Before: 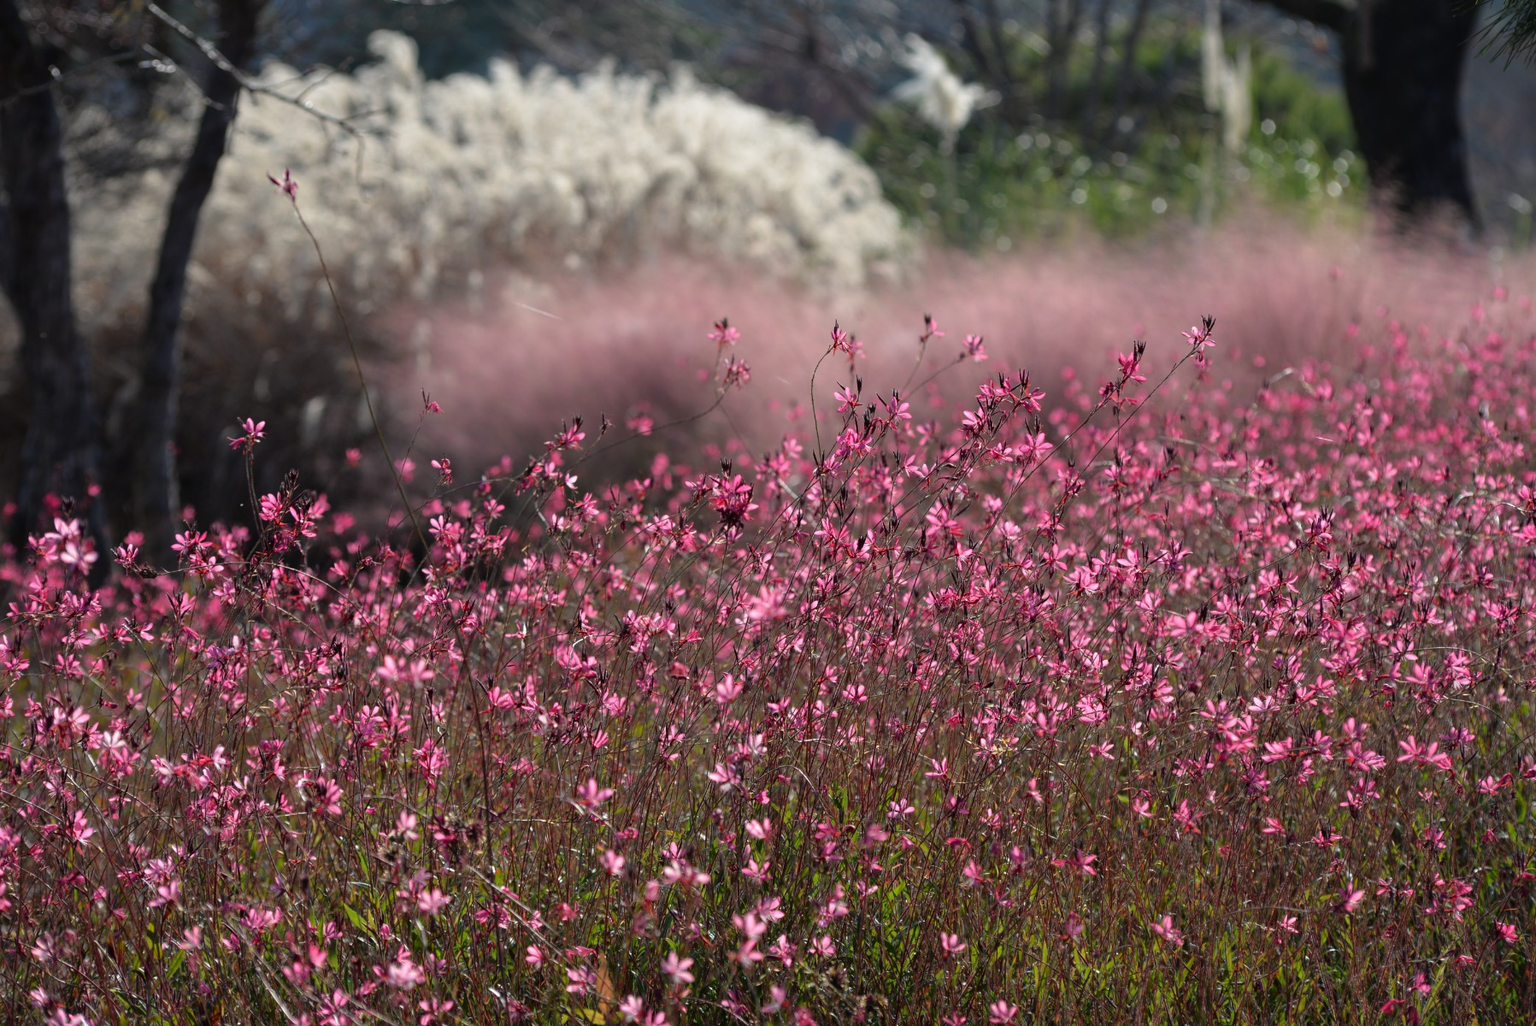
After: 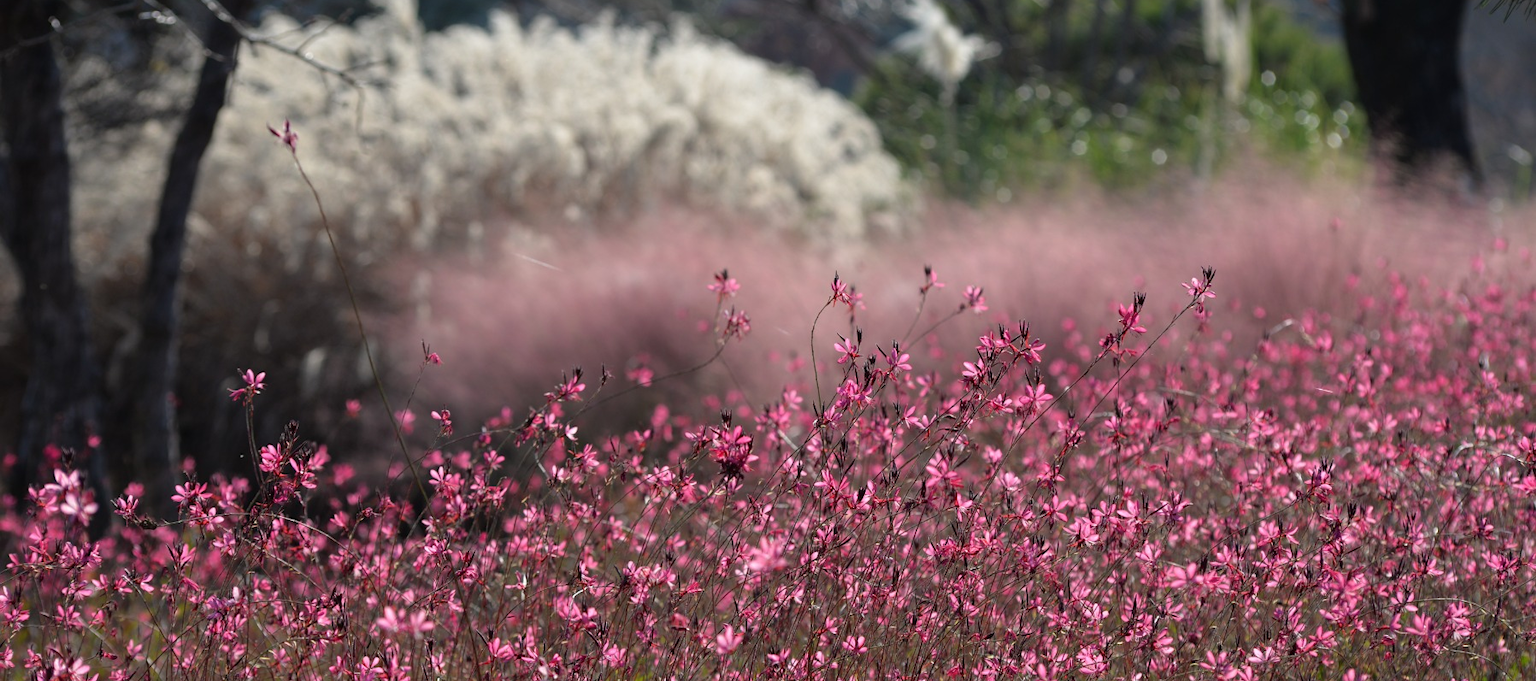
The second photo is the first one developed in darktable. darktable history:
crop and rotate: top 4.75%, bottom 28.831%
